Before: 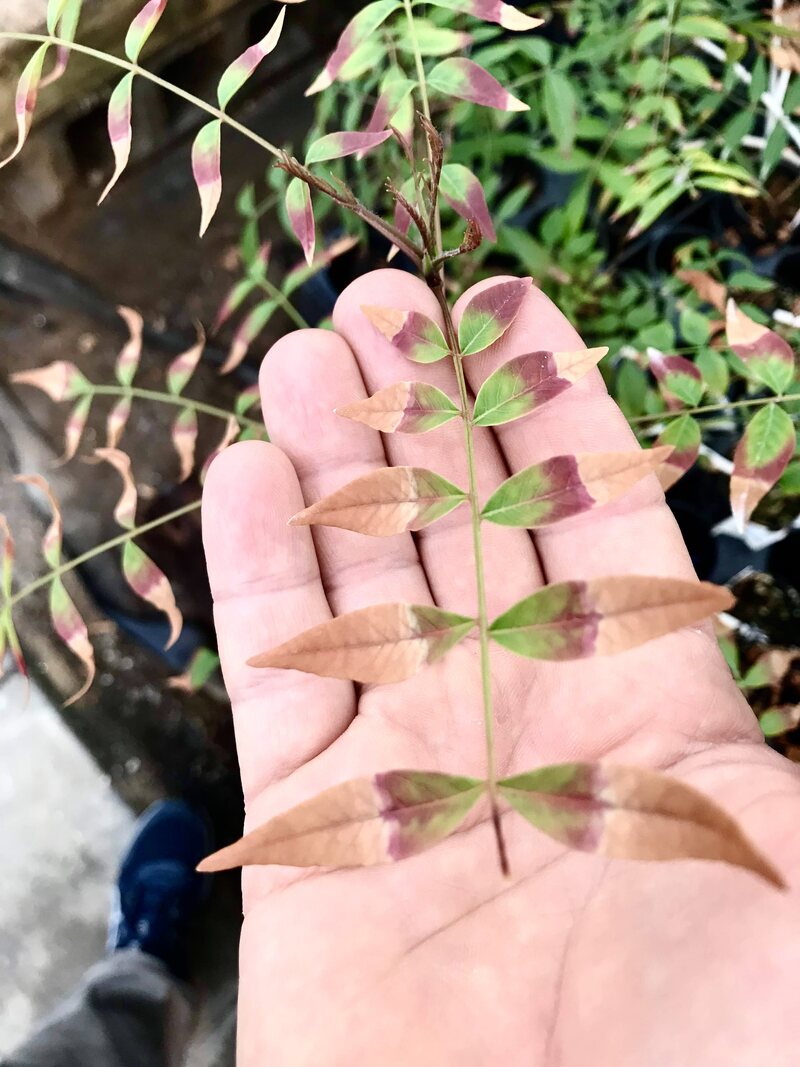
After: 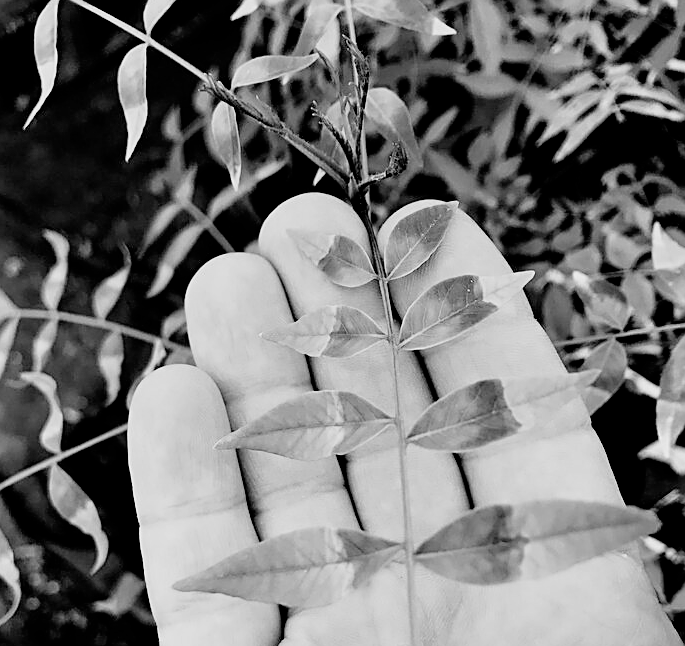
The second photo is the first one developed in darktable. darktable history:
crop and rotate: left 9.347%, top 7.181%, right 4.96%, bottom 32.201%
tone equalizer: -8 EV 0.045 EV
color calibration: output gray [0.22, 0.42, 0.37, 0], x 0.37, y 0.382, temperature 4315.53 K
sharpen: on, module defaults
filmic rgb: black relative exposure -3.85 EV, white relative exposure 3.48 EV, hardness 2.56, contrast 1.103, preserve chrominance max RGB, iterations of high-quality reconstruction 0
